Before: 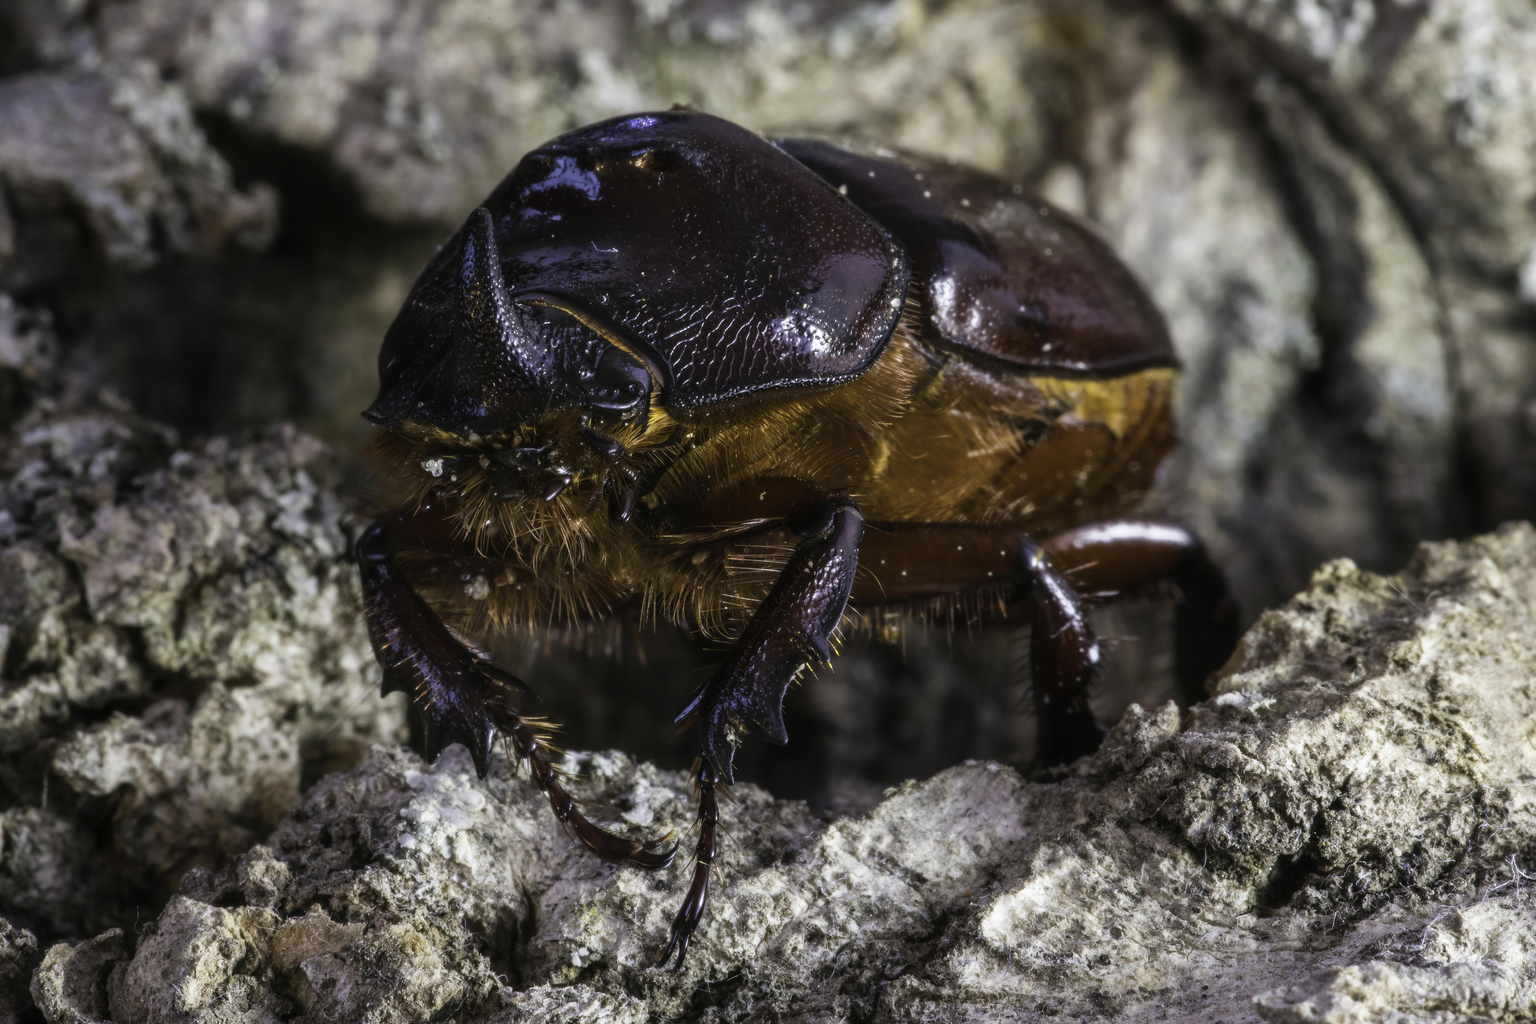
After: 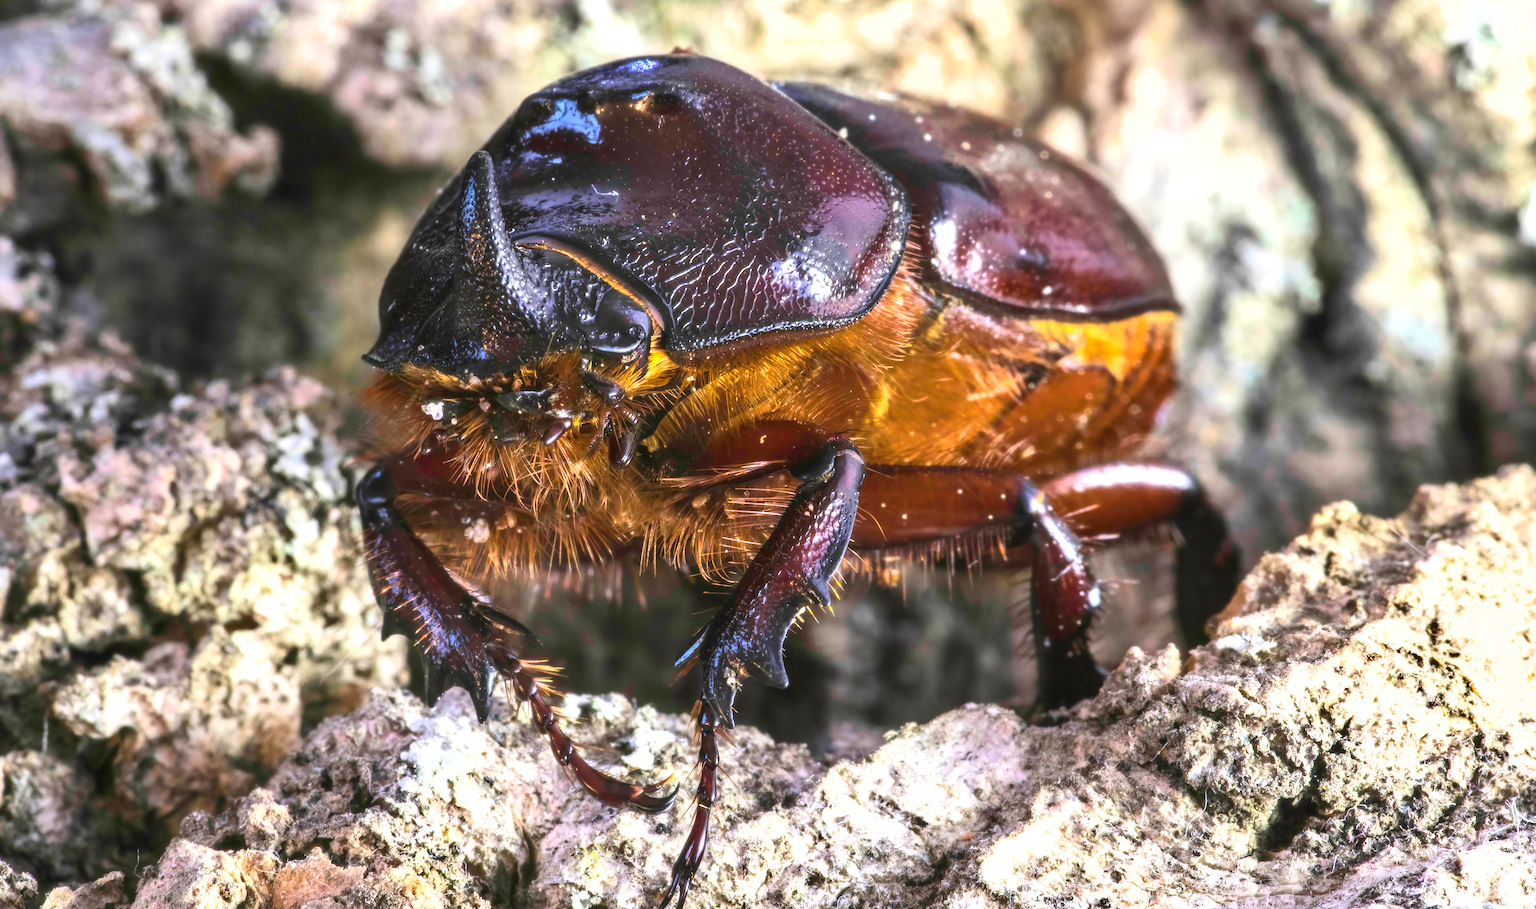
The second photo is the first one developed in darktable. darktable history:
contrast brightness saturation: contrast 0.2, brightness 0.16, saturation 0.22
shadows and highlights: shadows 22.7, highlights -48.71, soften with gaussian
exposure: black level correction 0, exposure 1.1 EV, compensate exposure bias true, compensate highlight preservation false
crop and rotate: top 5.609%, bottom 5.609%
